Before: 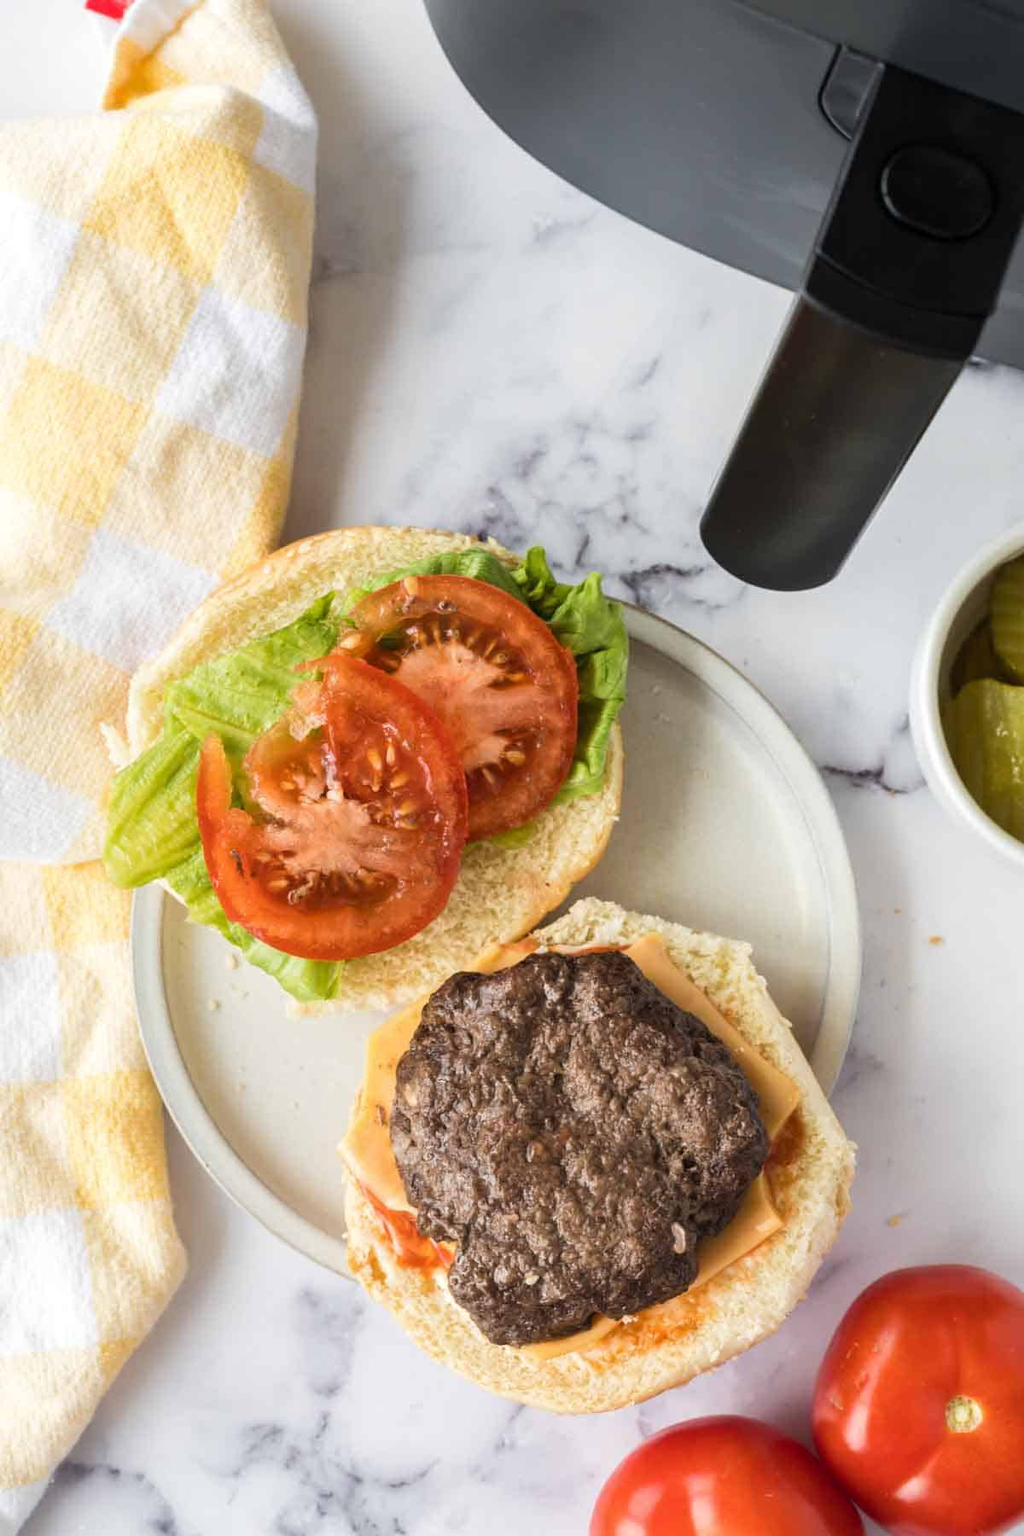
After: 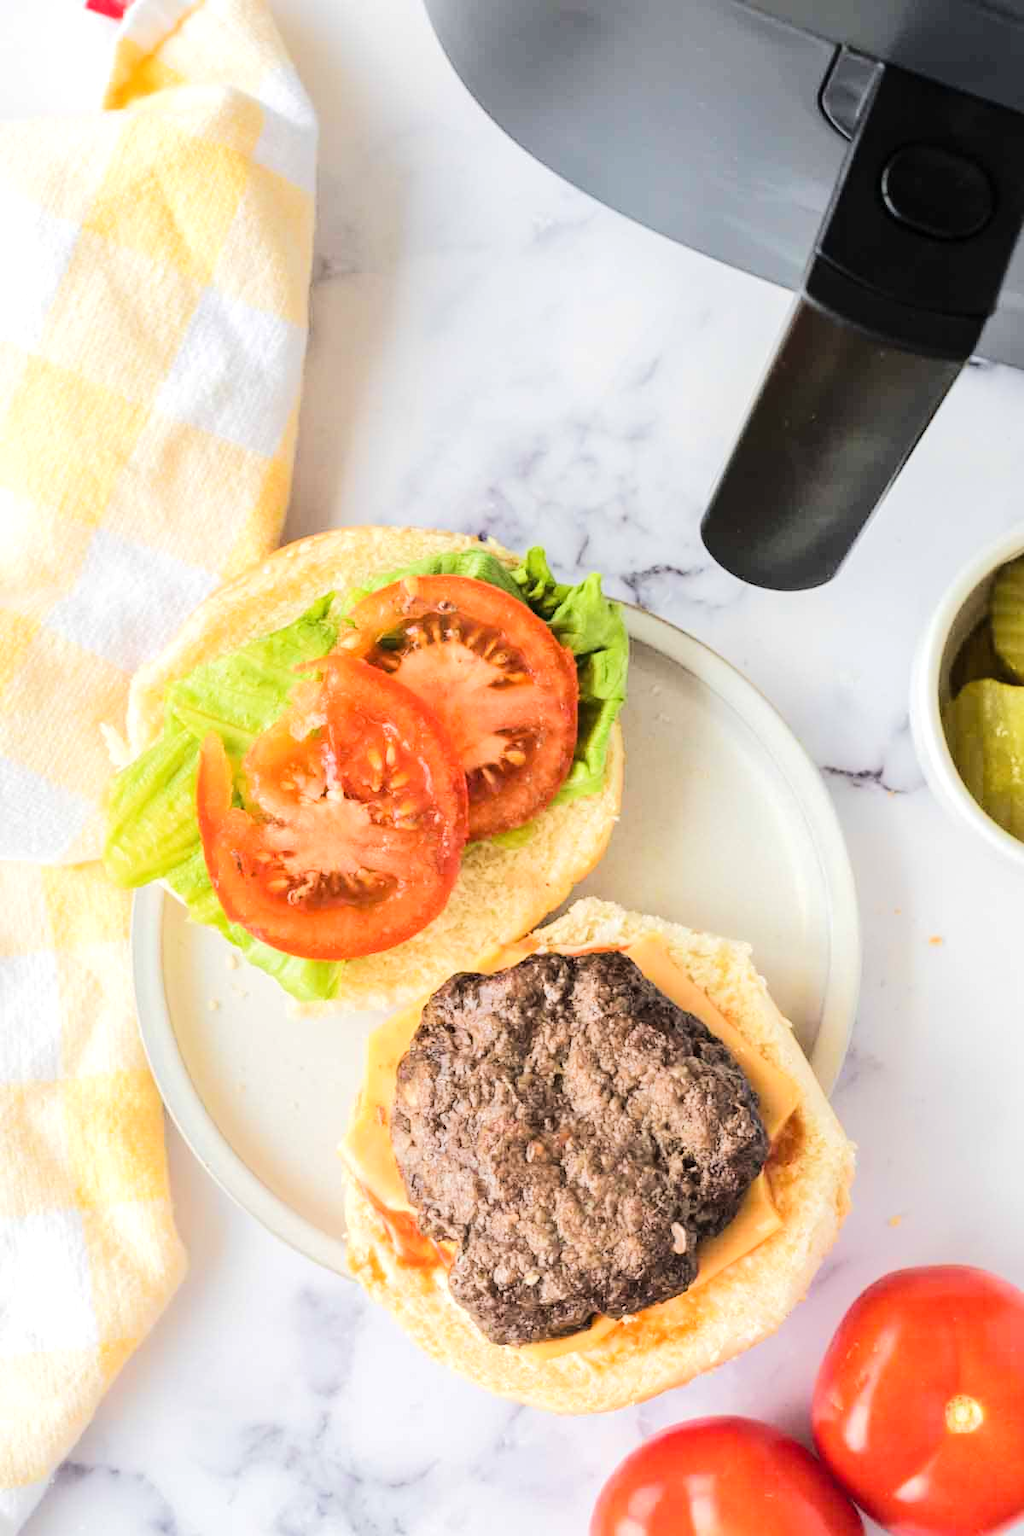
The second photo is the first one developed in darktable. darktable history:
tone equalizer: -7 EV 0.152 EV, -6 EV 0.582 EV, -5 EV 1.15 EV, -4 EV 1.36 EV, -3 EV 1.17 EV, -2 EV 0.6 EV, -1 EV 0.166 EV, edges refinement/feathering 500, mask exposure compensation -1.57 EV, preserve details no
